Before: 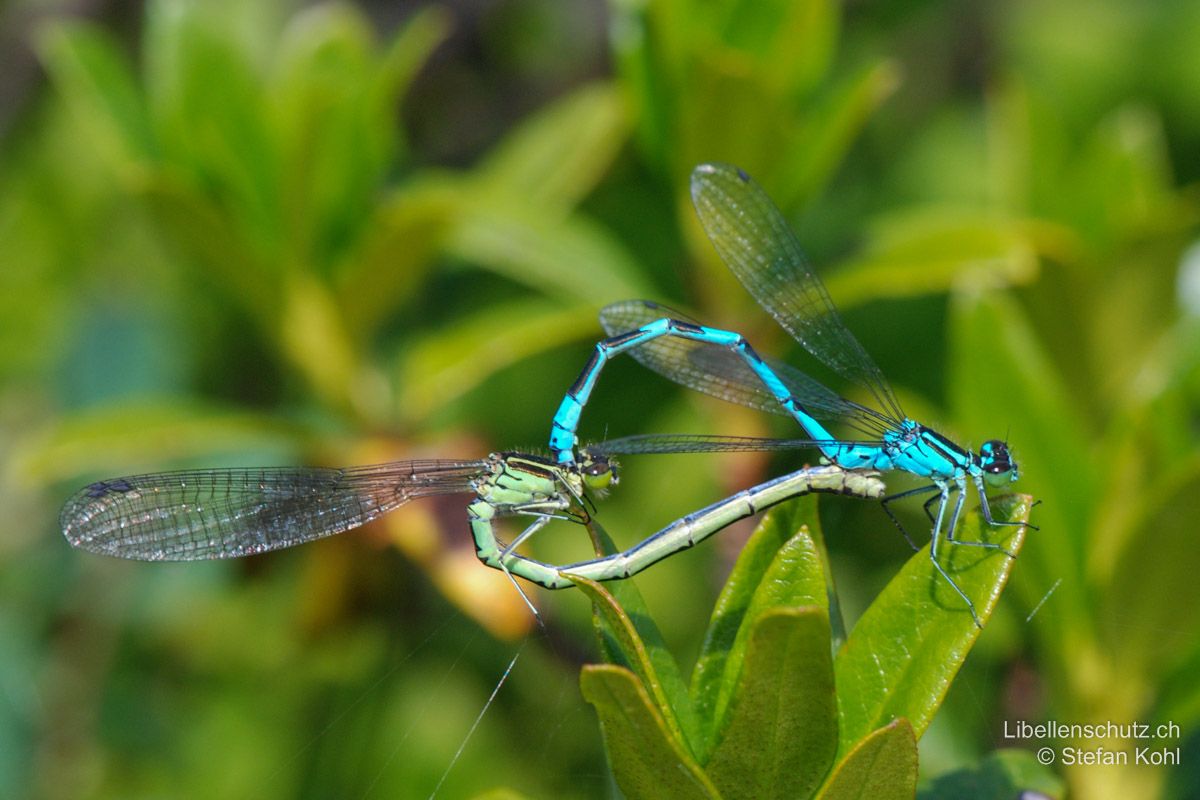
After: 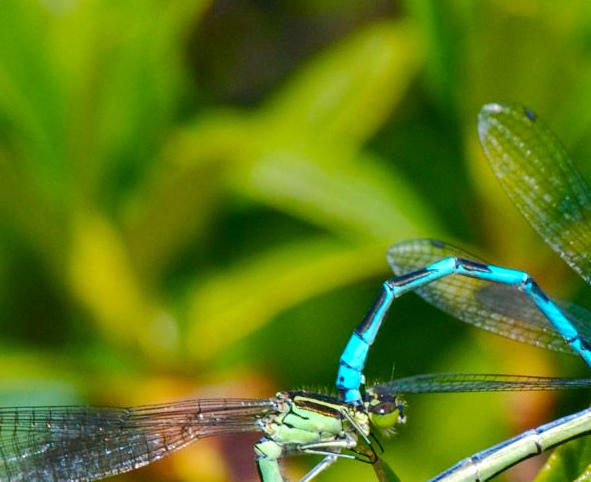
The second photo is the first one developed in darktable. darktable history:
crop: left 17.781%, top 7.669%, right 32.902%, bottom 32.047%
color balance rgb: perceptual saturation grading › global saturation 20%, perceptual saturation grading › highlights -24.739%, perceptual saturation grading › shadows 49.262%, perceptual brilliance grading › highlights 7.041%, perceptual brilliance grading › mid-tones 17.881%, perceptual brilliance grading › shadows -5.511%, global vibrance 14.566%
